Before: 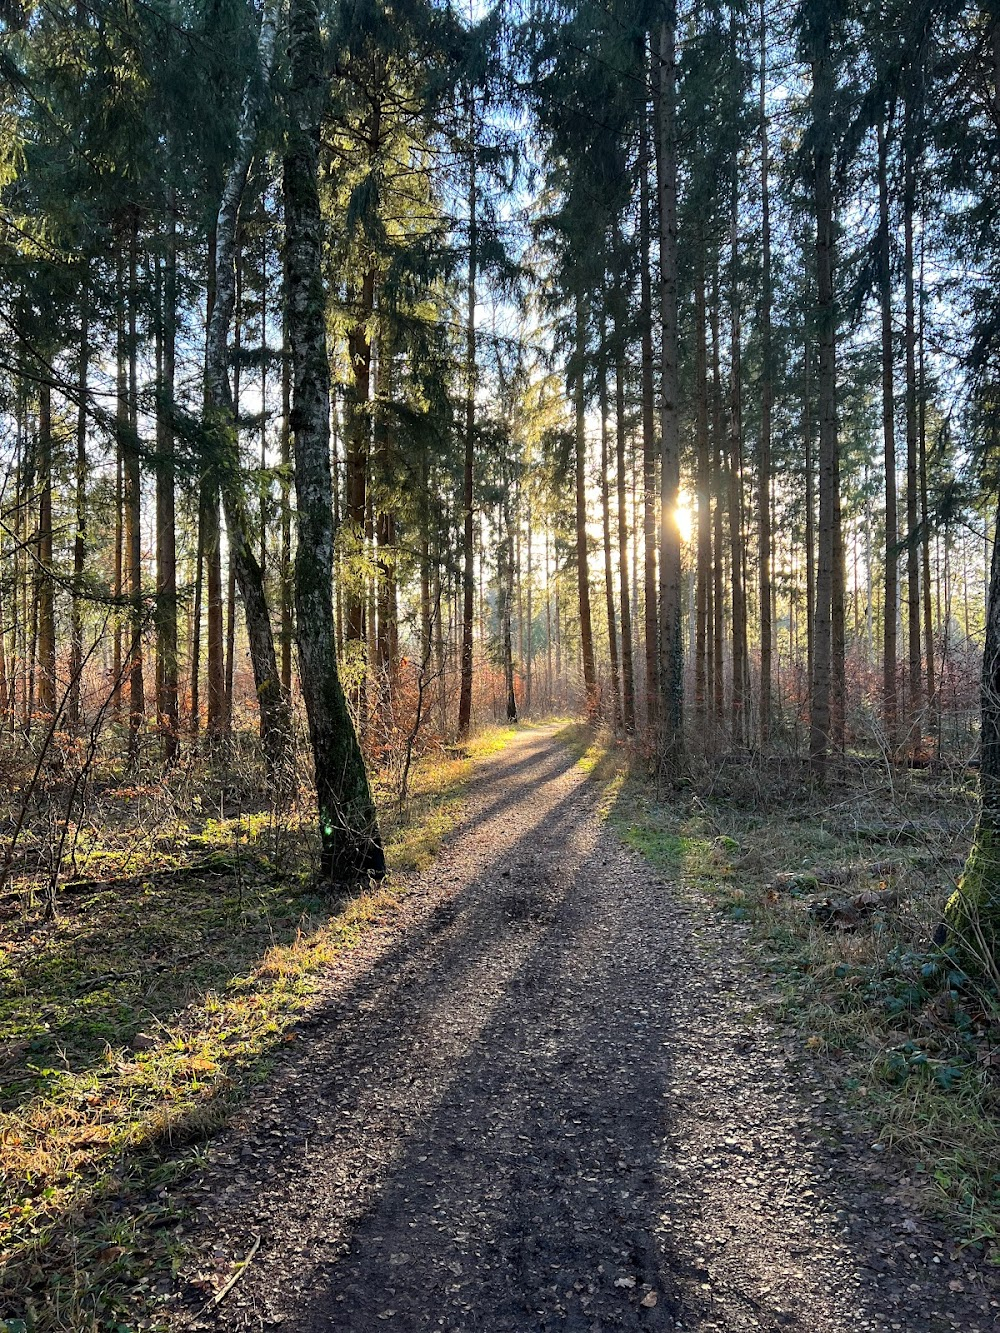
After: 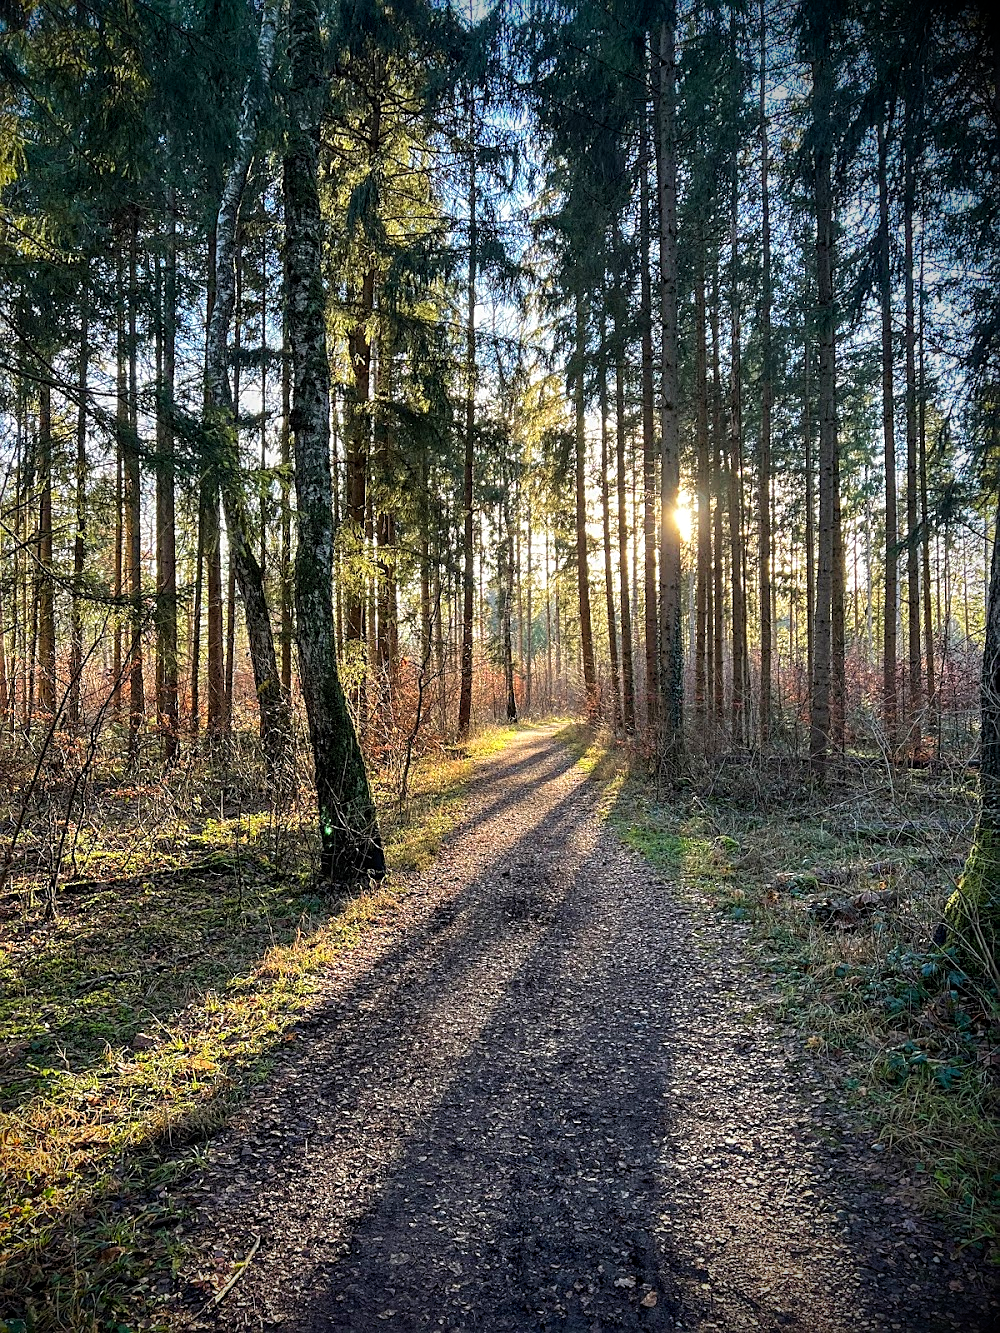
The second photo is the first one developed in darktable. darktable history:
vignetting: brightness -0.989, saturation 0.497, center (-0.15, 0.019), unbound false
local contrast: on, module defaults
velvia: on, module defaults
sharpen: on, module defaults
